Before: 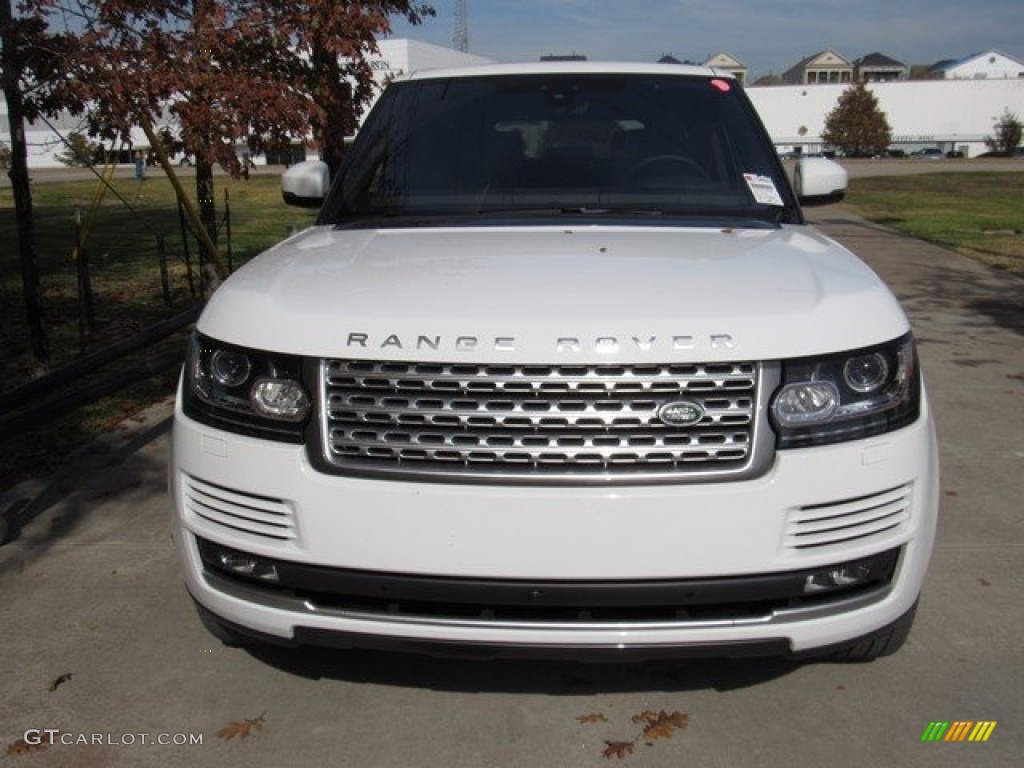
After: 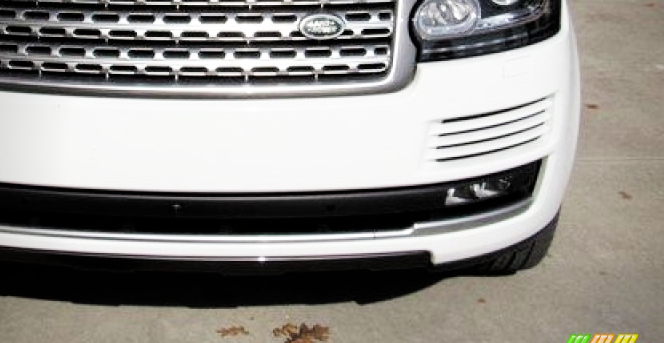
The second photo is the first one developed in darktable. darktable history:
crop and rotate: left 35.114%, top 50.435%, bottom 4.886%
exposure: black level correction 0, exposure 1.104 EV, compensate highlight preservation false
filmic rgb: black relative exposure -5.02 EV, white relative exposure 3.51 EV, hardness 3.17, contrast 1.298, highlights saturation mix -48.89%, iterations of high-quality reconstruction 10
tone equalizer: on, module defaults
vignetting: saturation 0.372
